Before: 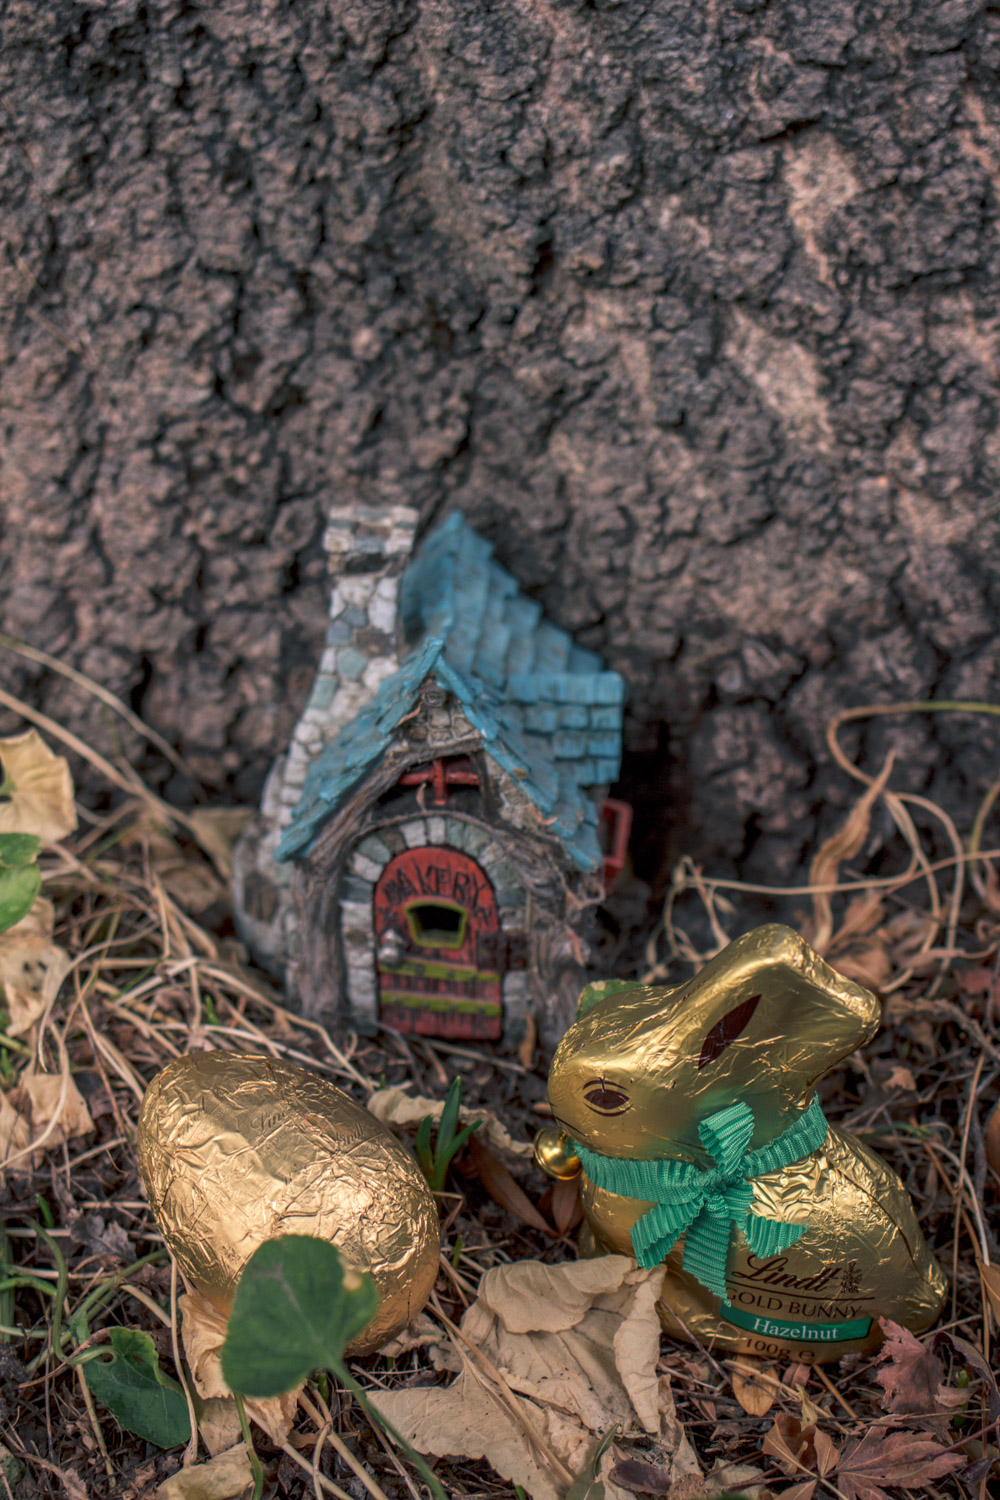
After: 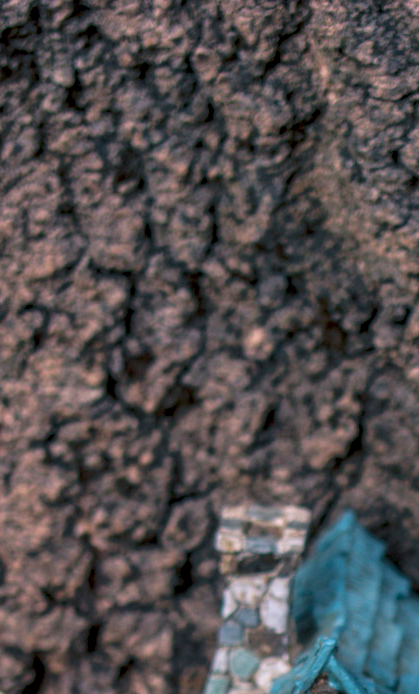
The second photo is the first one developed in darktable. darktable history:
velvia: strength 40%
crop and rotate: left 10.817%, top 0.062%, right 47.194%, bottom 53.626%
local contrast: detail 130%
